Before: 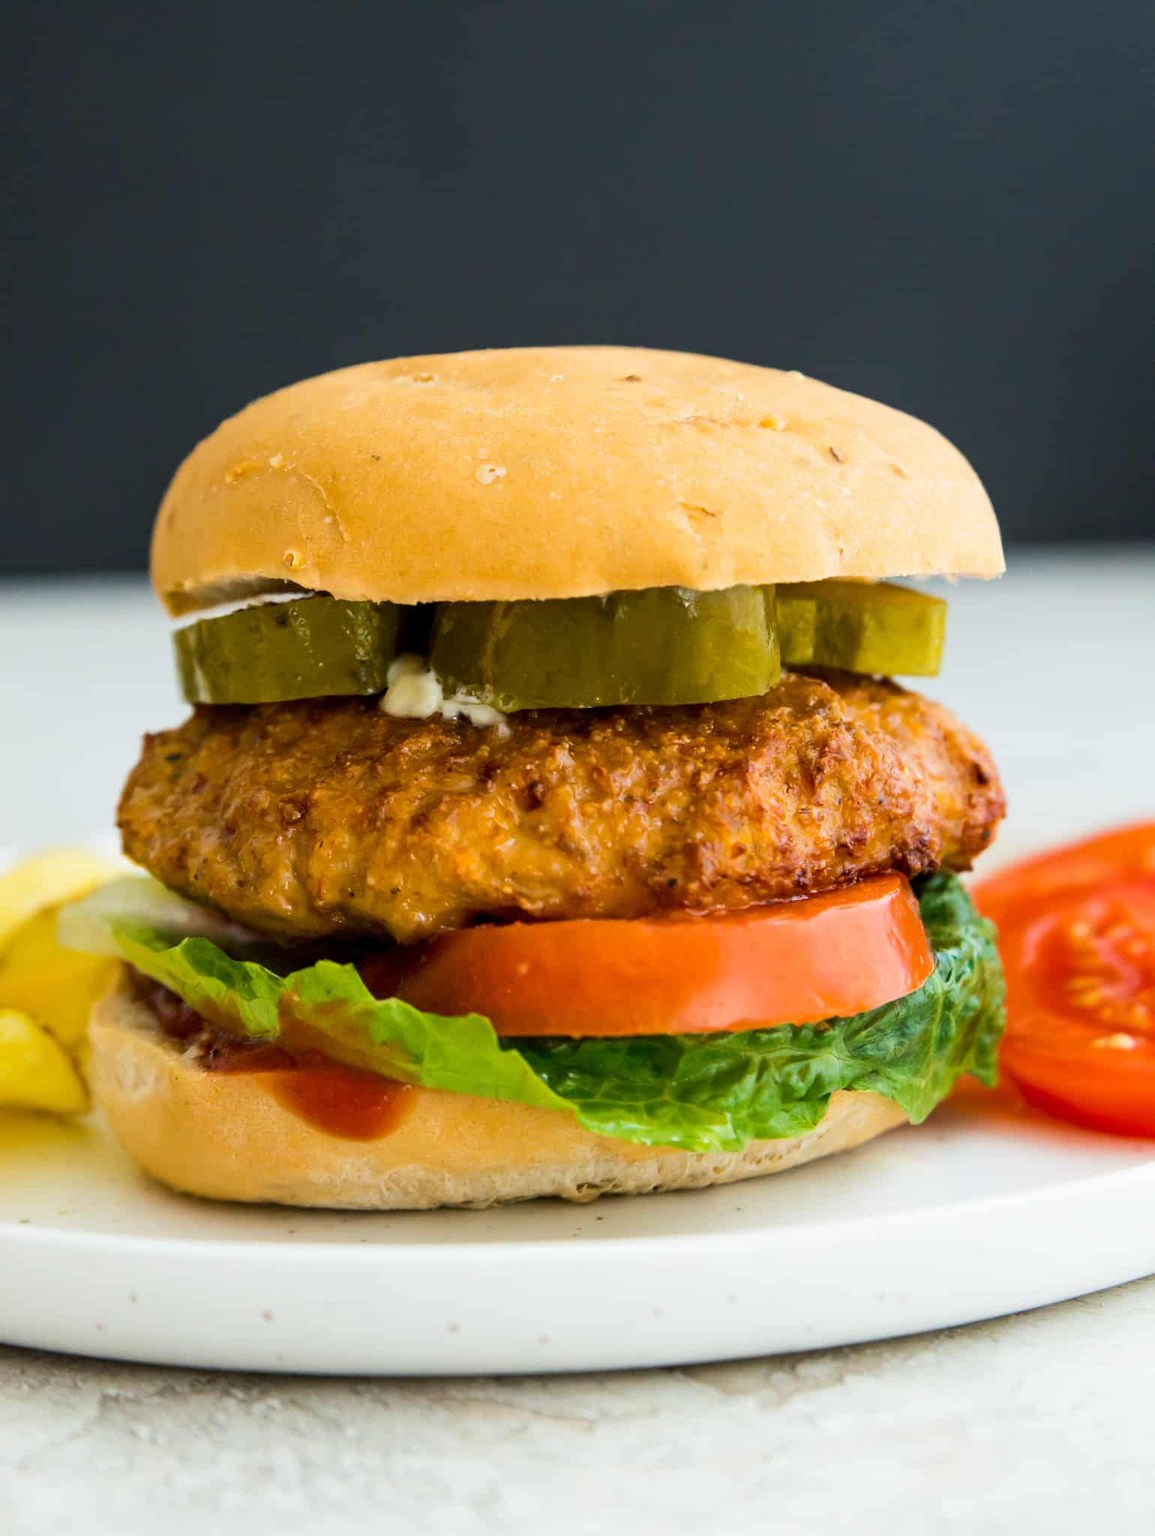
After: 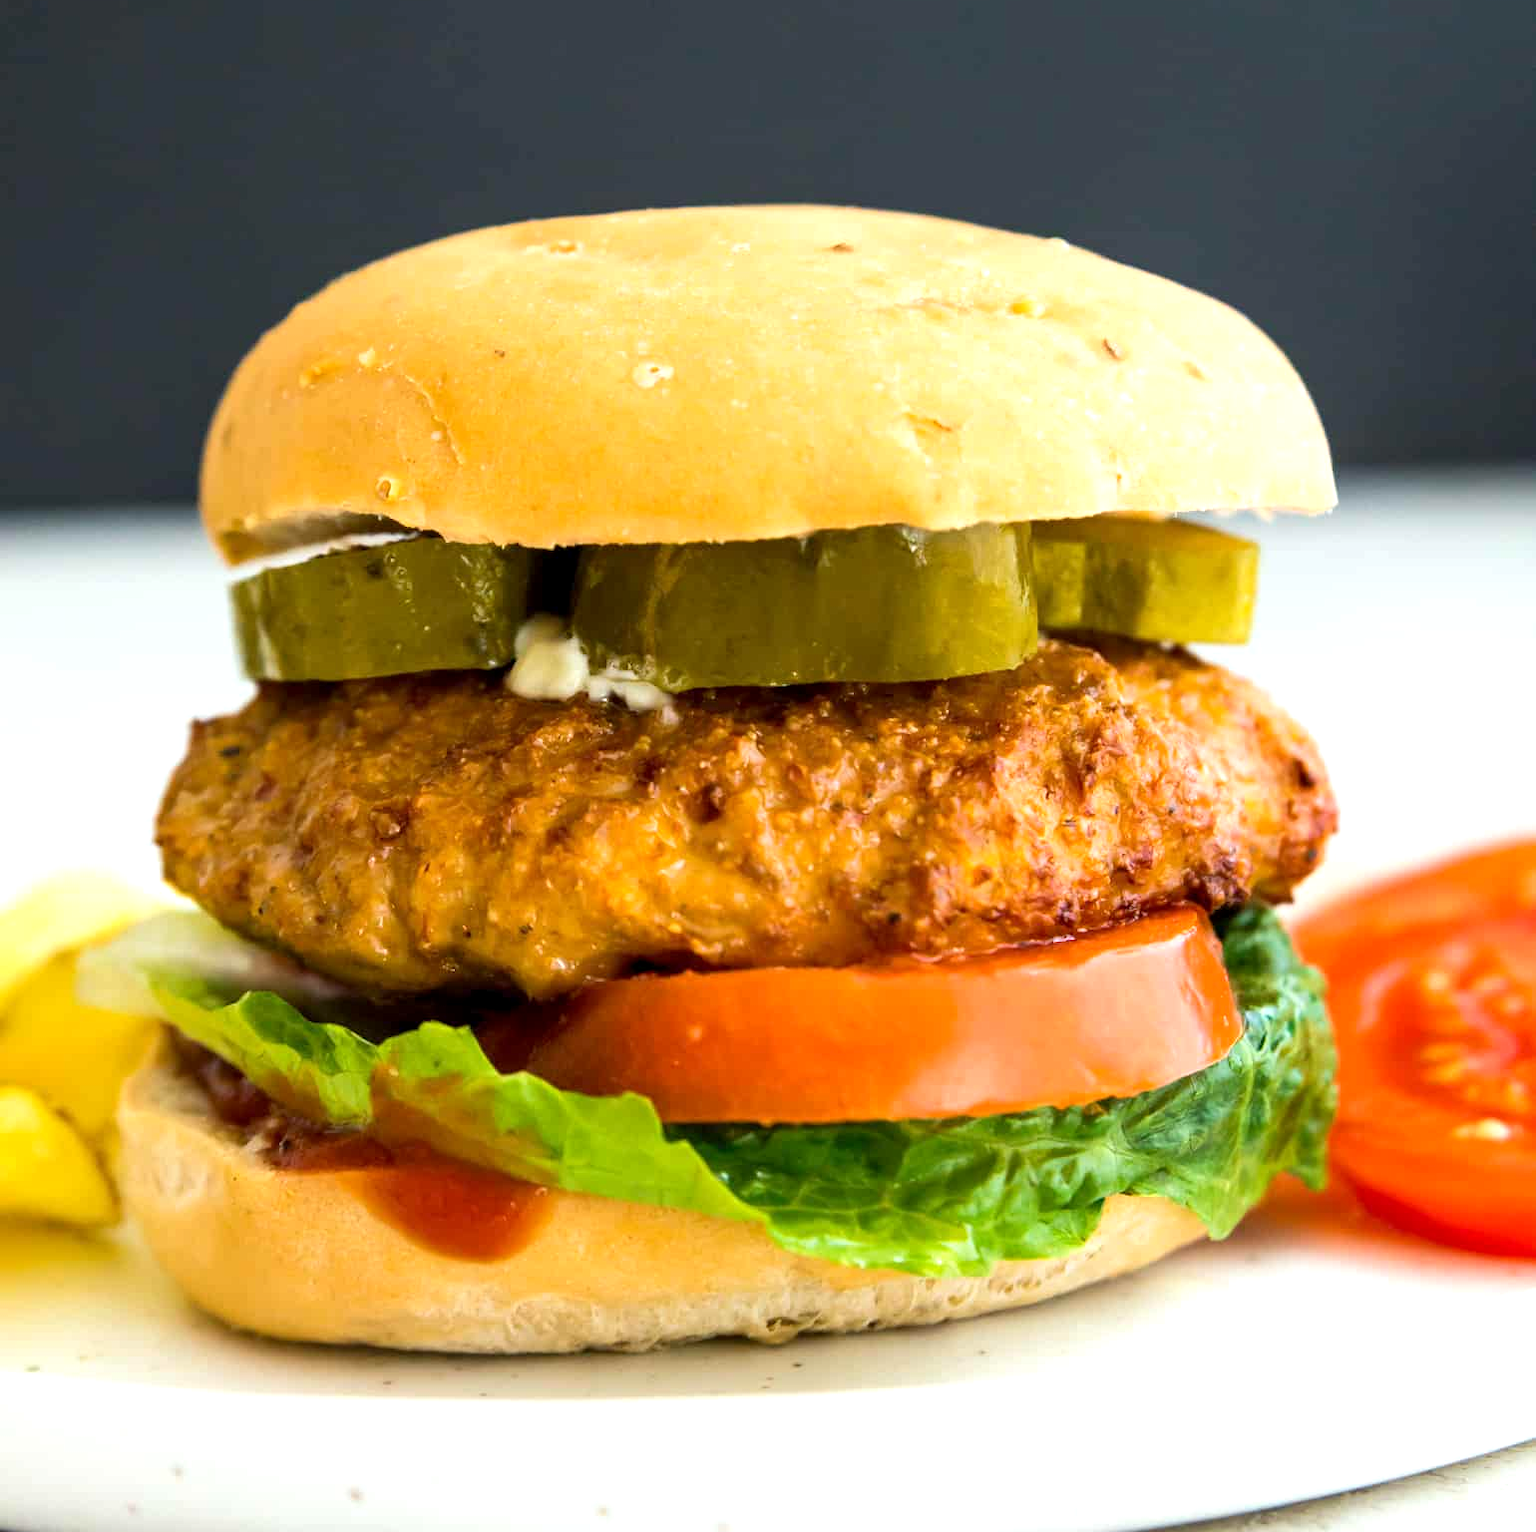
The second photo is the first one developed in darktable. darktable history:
exposure: black level correction 0.001, exposure 0.5 EV, compensate exposure bias true, compensate highlight preservation false
crop and rotate: top 12.5%, bottom 12.5%
